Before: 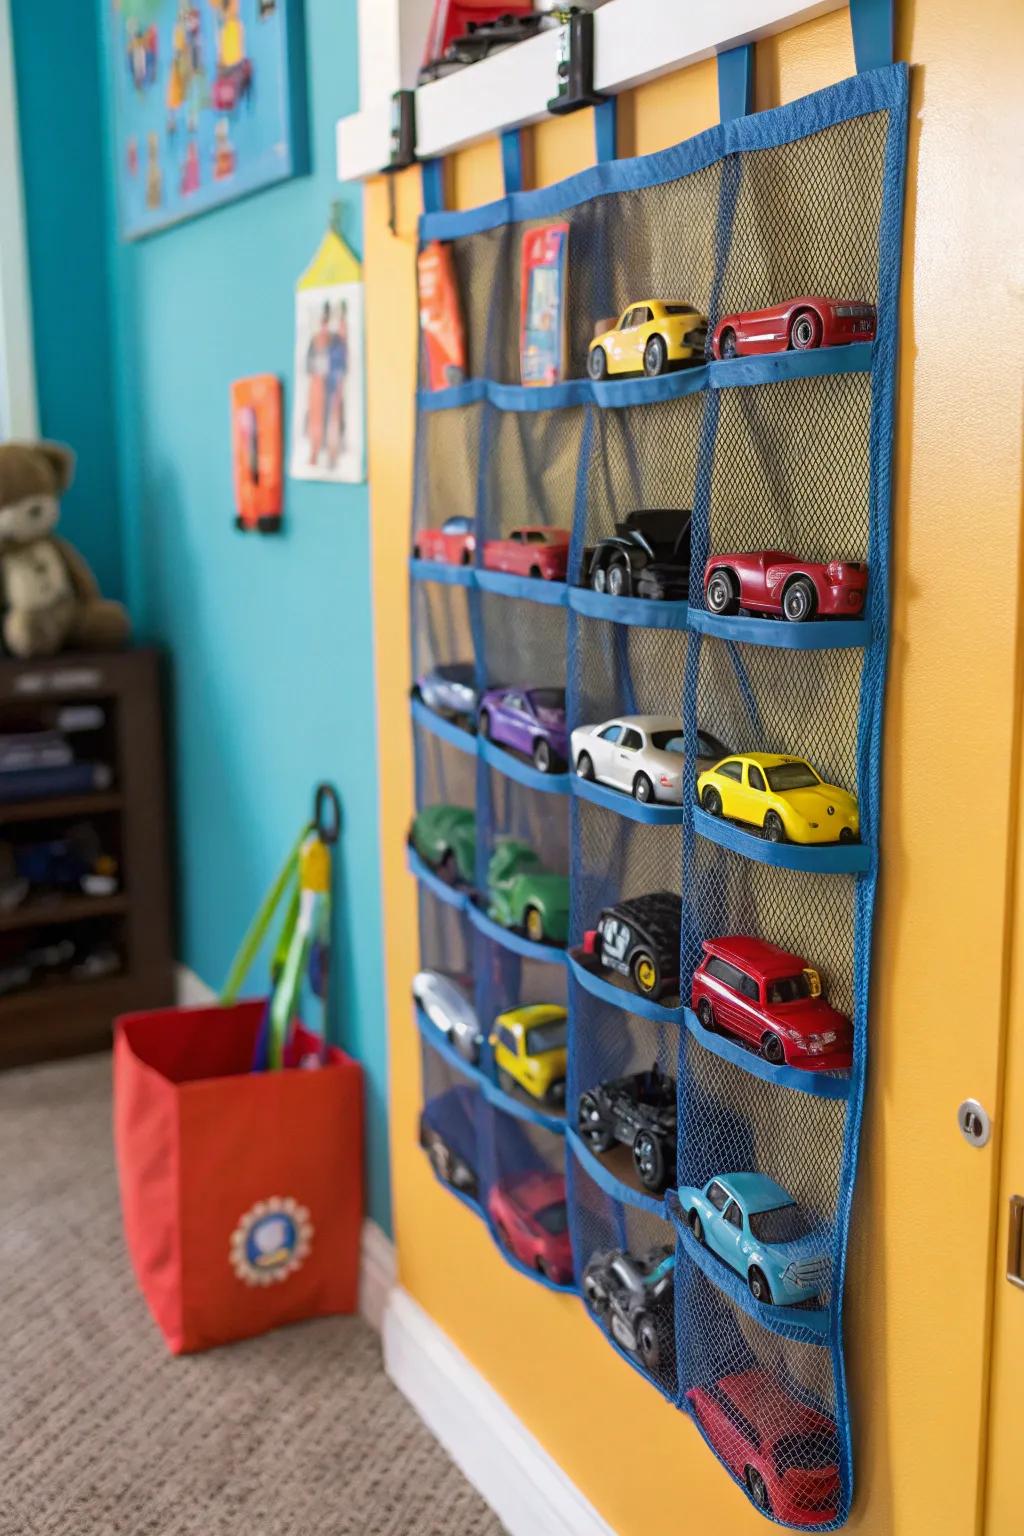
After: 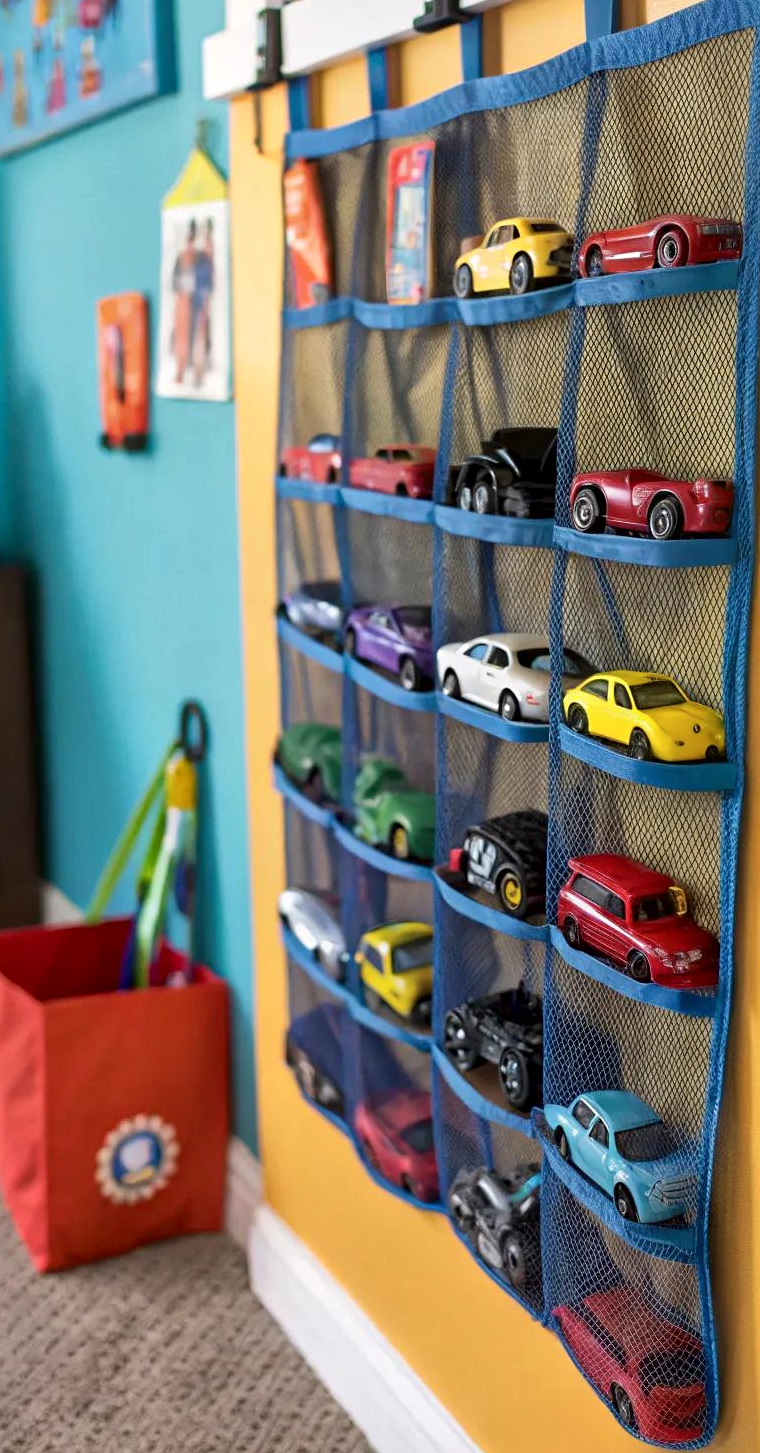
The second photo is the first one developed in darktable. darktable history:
sharpen: radius 5.333, amount 0.317, threshold 26.155
crop and rotate: left 13.123%, top 5.398%, right 12.585%
local contrast: mode bilateral grid, contrast 20, coarseness 50, detail 148%, midtone range 0.2
